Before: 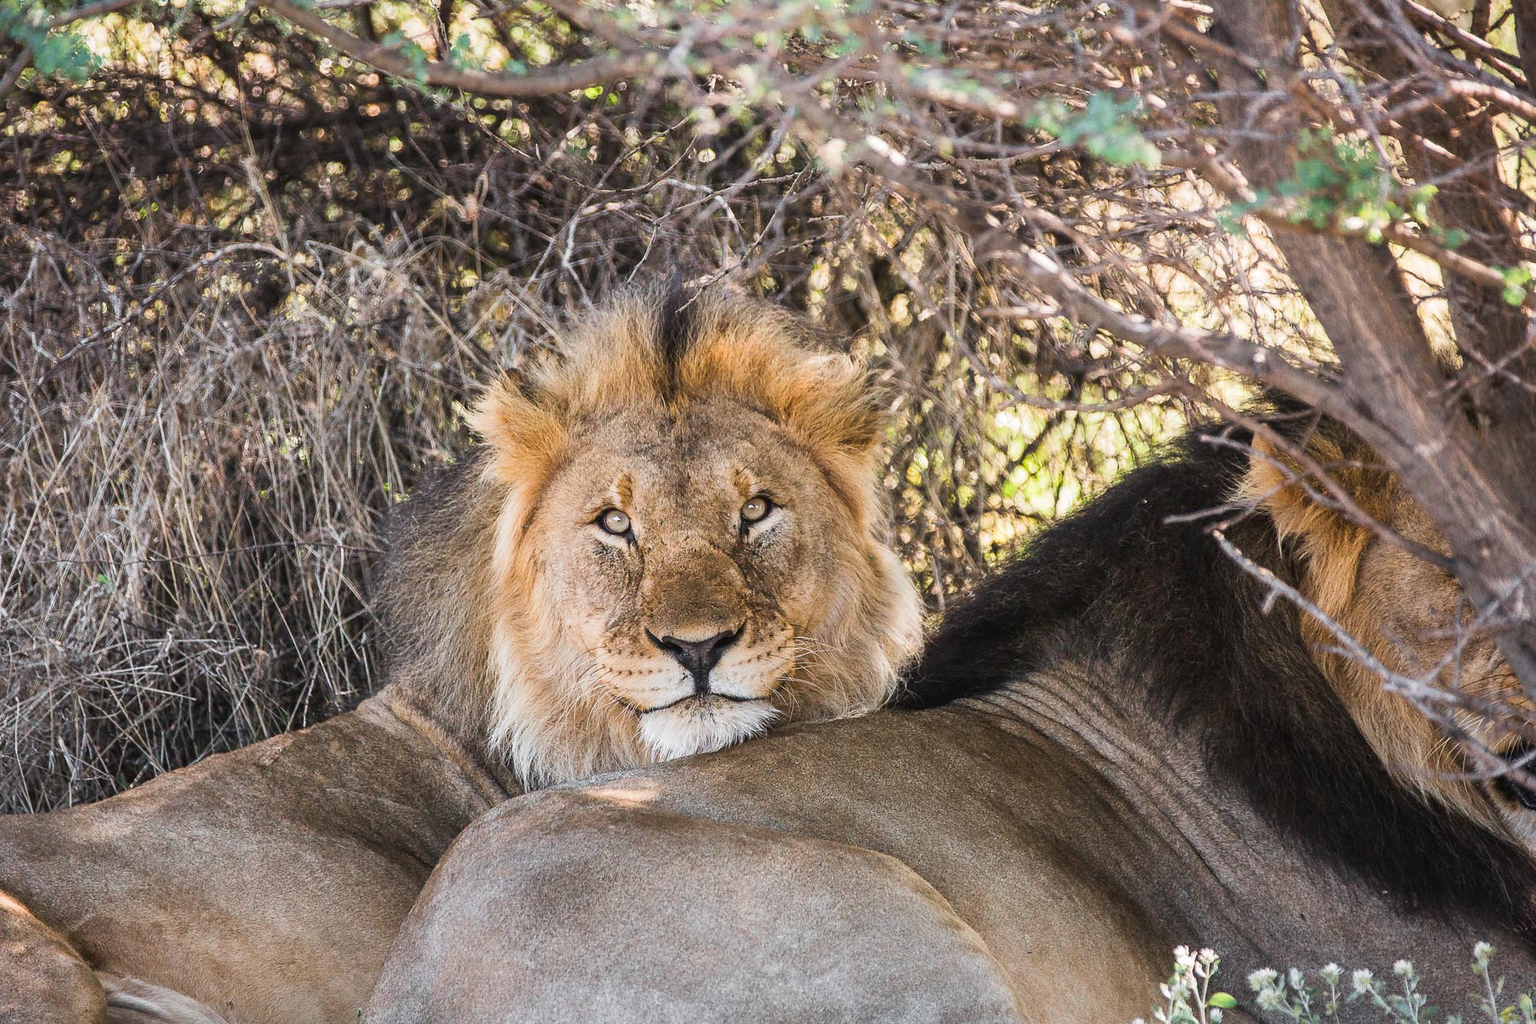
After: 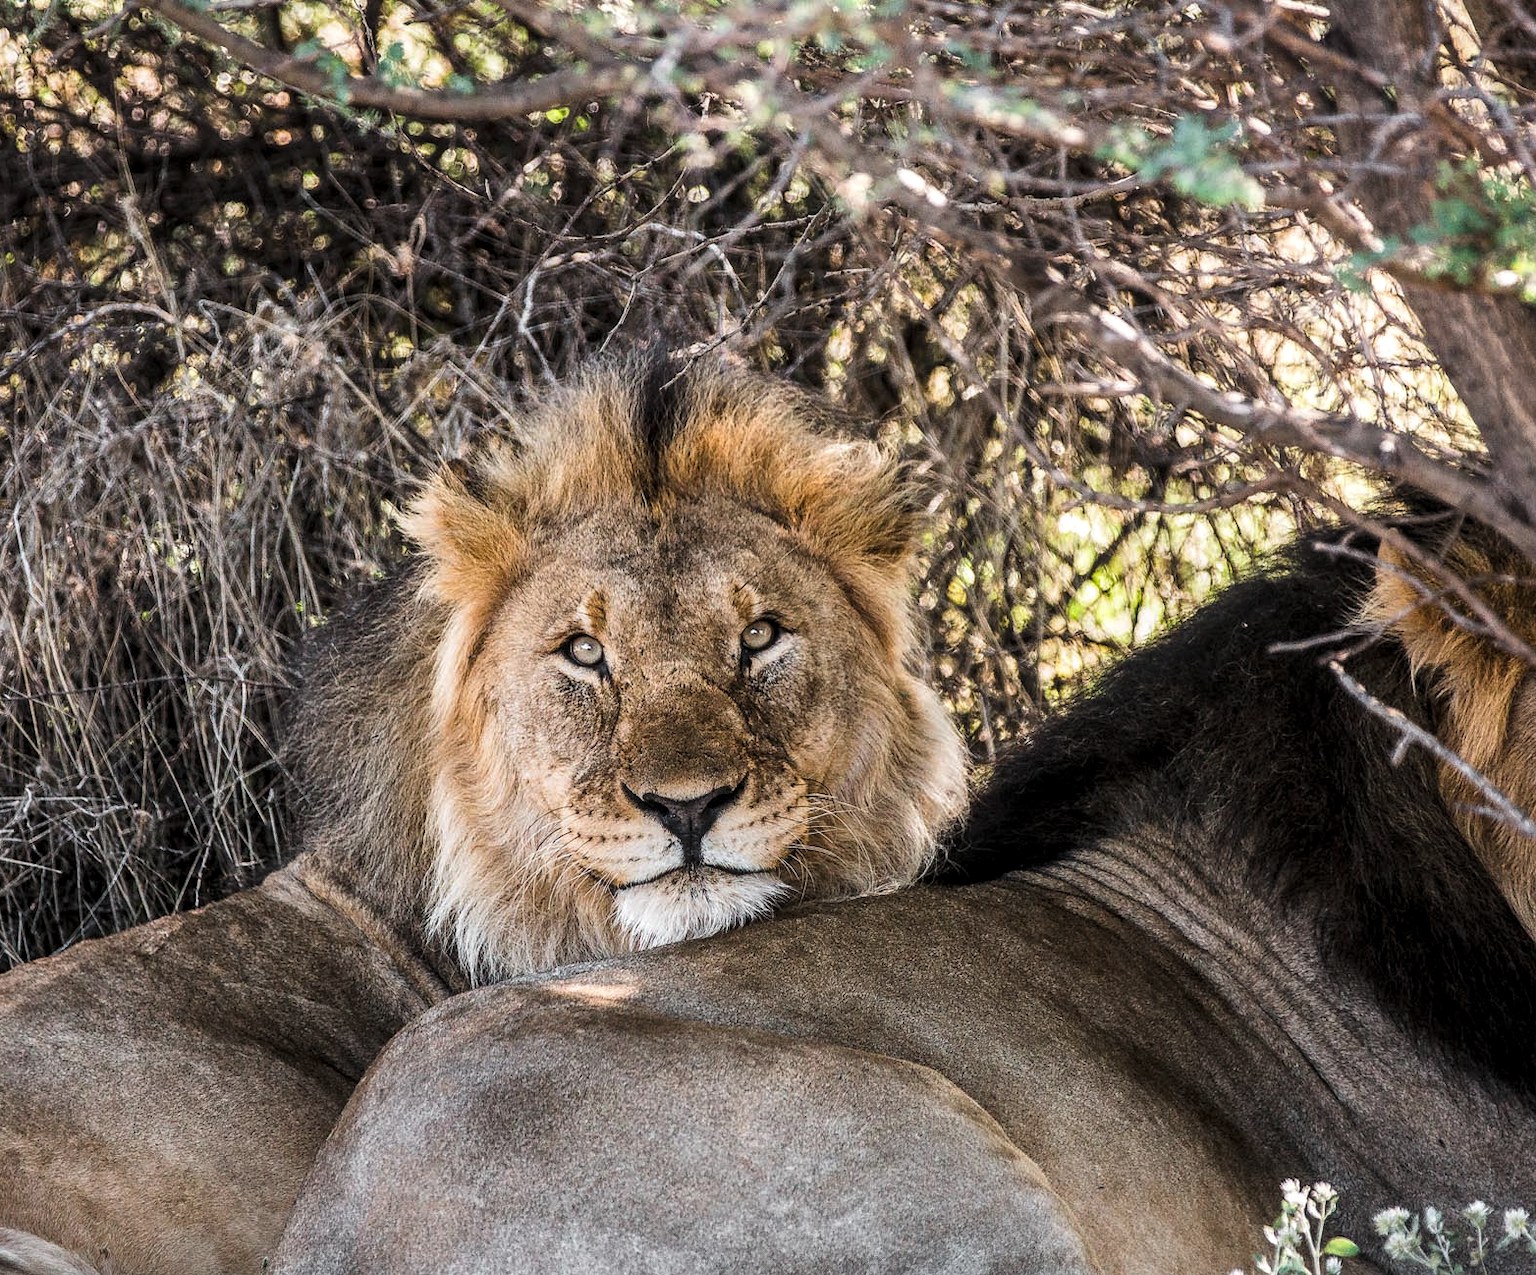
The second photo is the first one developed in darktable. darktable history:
levels: levels [0.029, 0.545, 0.971]
local contrast: on, module defaults
crop and rotate: left 9.597%, right 10.195%
